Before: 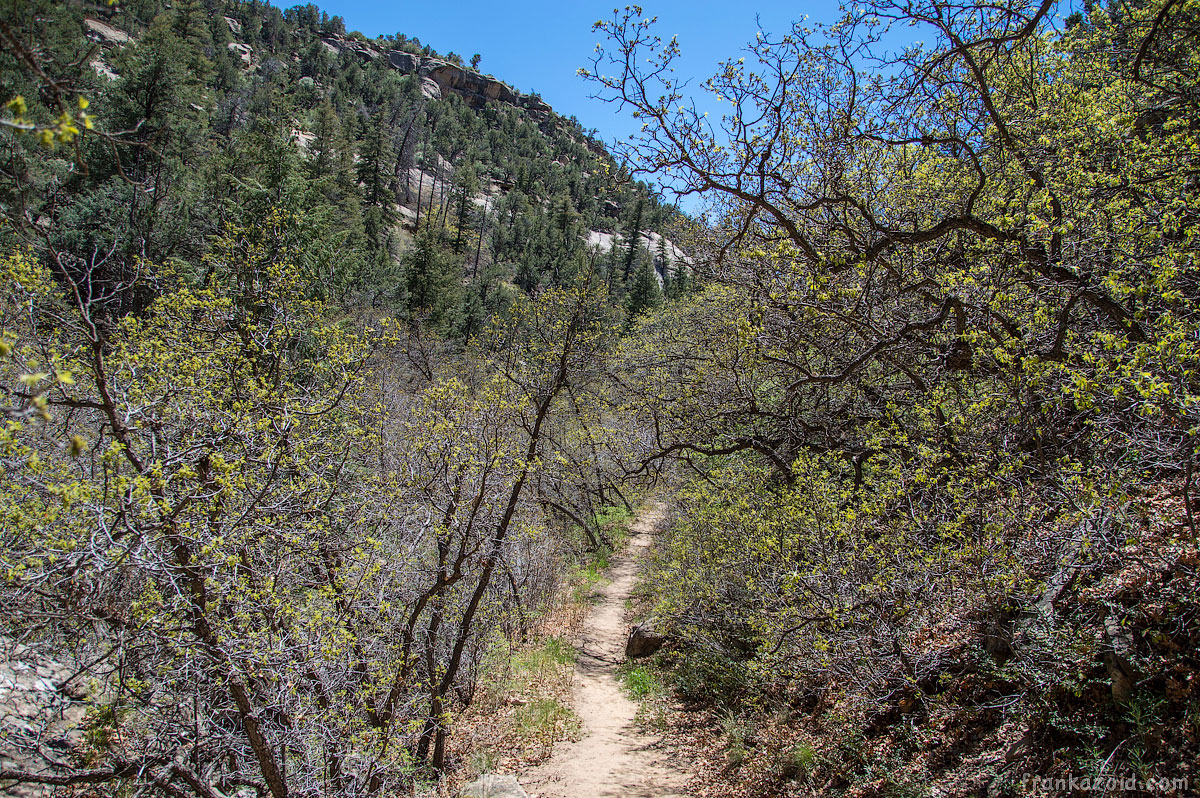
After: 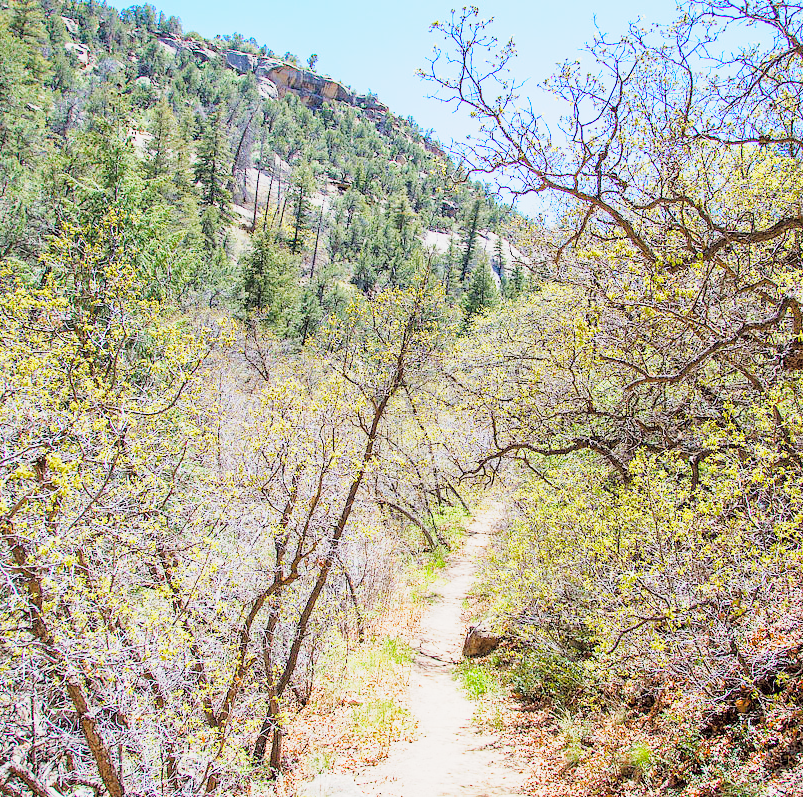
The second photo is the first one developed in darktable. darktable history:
exposure: black level correction 0, exposure 0.499 EV, compensate exposure bias true, compensate highlight preservation false
color balance rgb: perceptual saturation grading › global saturation 20%, perceptual saturation grading › highlights -24.745%, perceptual saturation grading › shadows 25.34%, global vibrance 22.129%
crop and rotate: left 13.635%, right 19.425%
base curve: curves: ch0 [(0, 0) (0.005, 0.002) (0.15, 0.3) (0.4, 0.7) (0.75, 0.95) (1, 1)], preserve colors none
tone curve: curves: ch0 [(0, 0) (0.004, 0.008) (0.077, 0.156) (0.169, 0.29) (0.774, 0.774) (0.988, 0.926)], color space Lab, independent channels, preserve colors none
